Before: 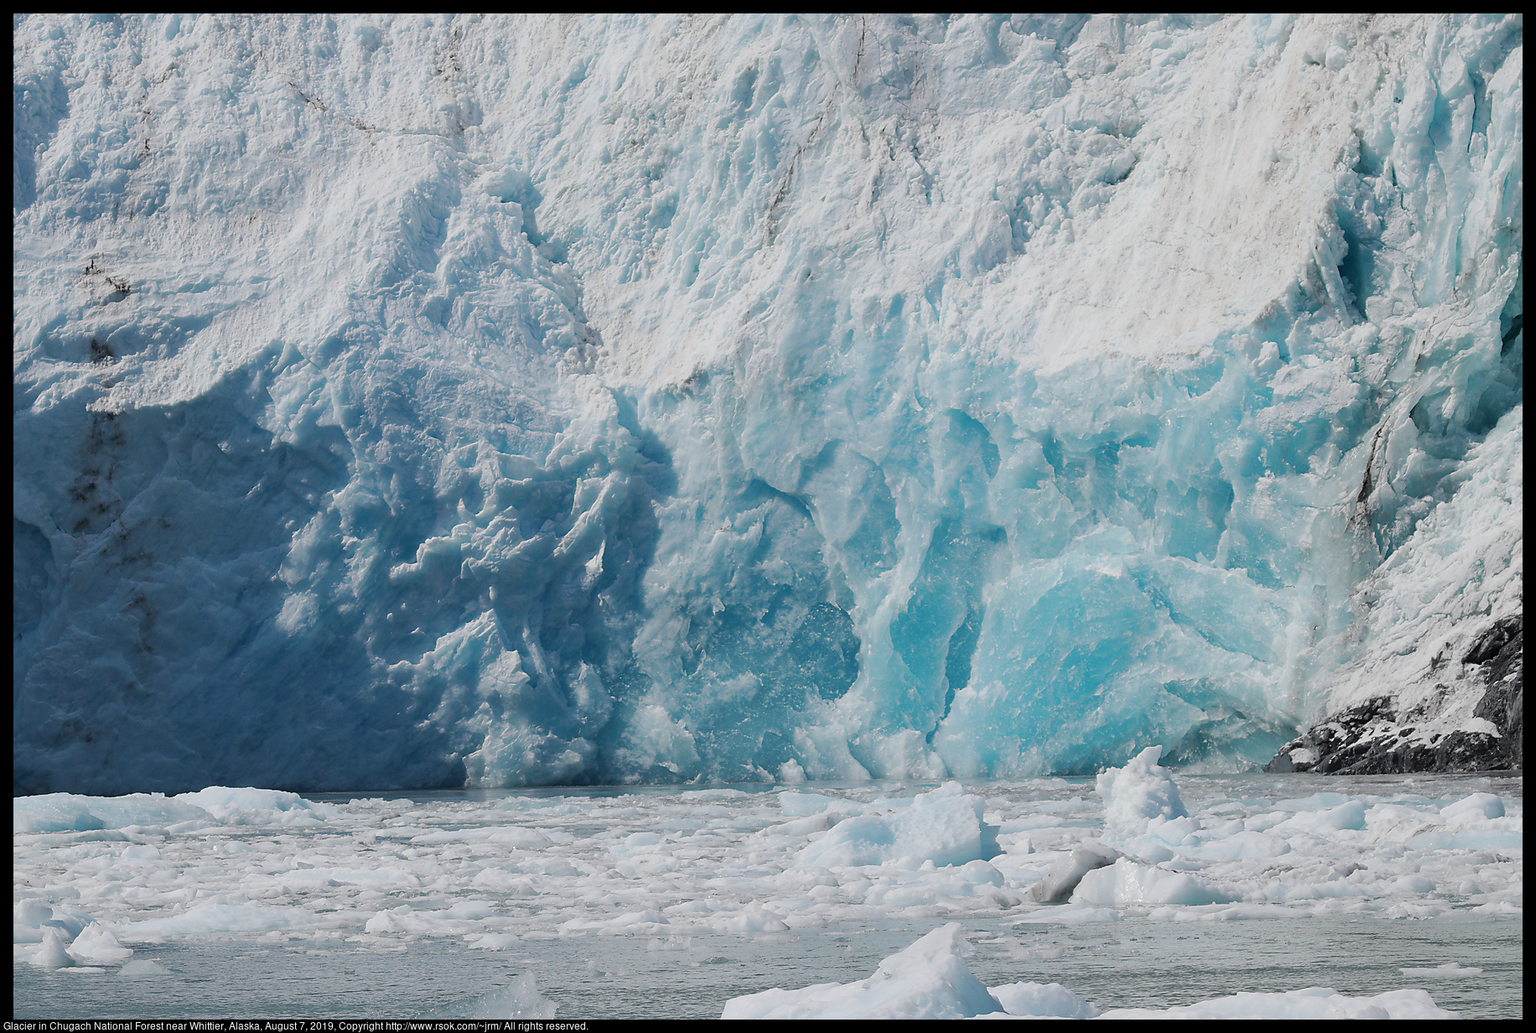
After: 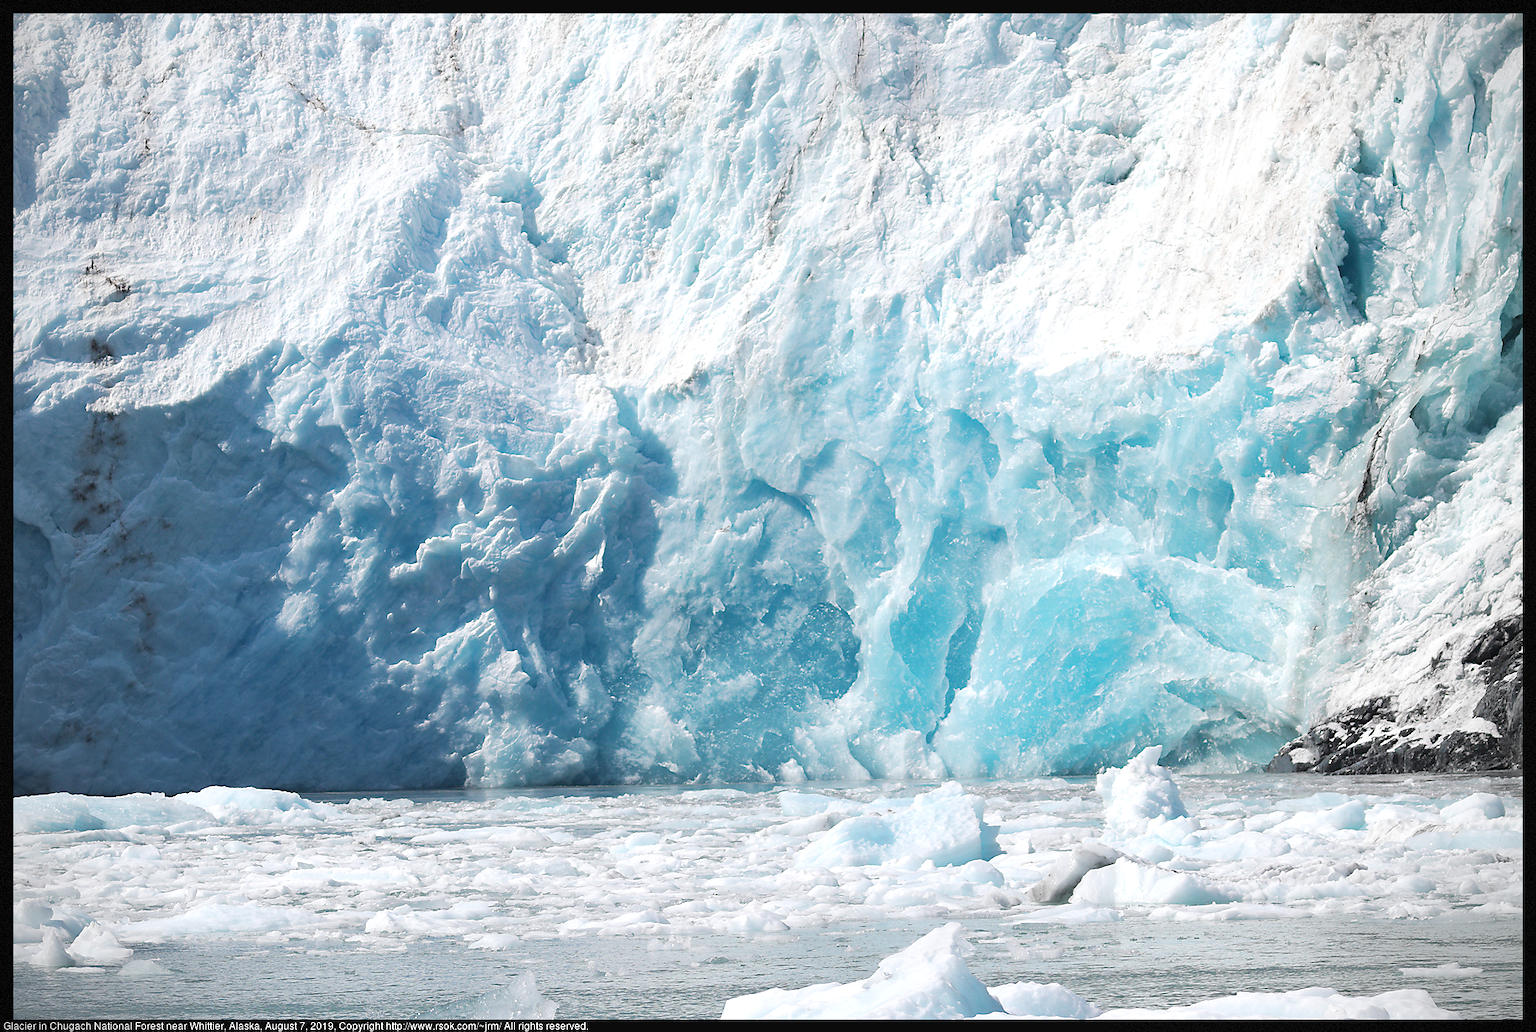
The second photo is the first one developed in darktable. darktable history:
vignetting: fall-off radius 61.13%, dithering 8-bit output
exposure: black level correction -0.002, exposure 0.708 EV, compensate highlight preservation false
